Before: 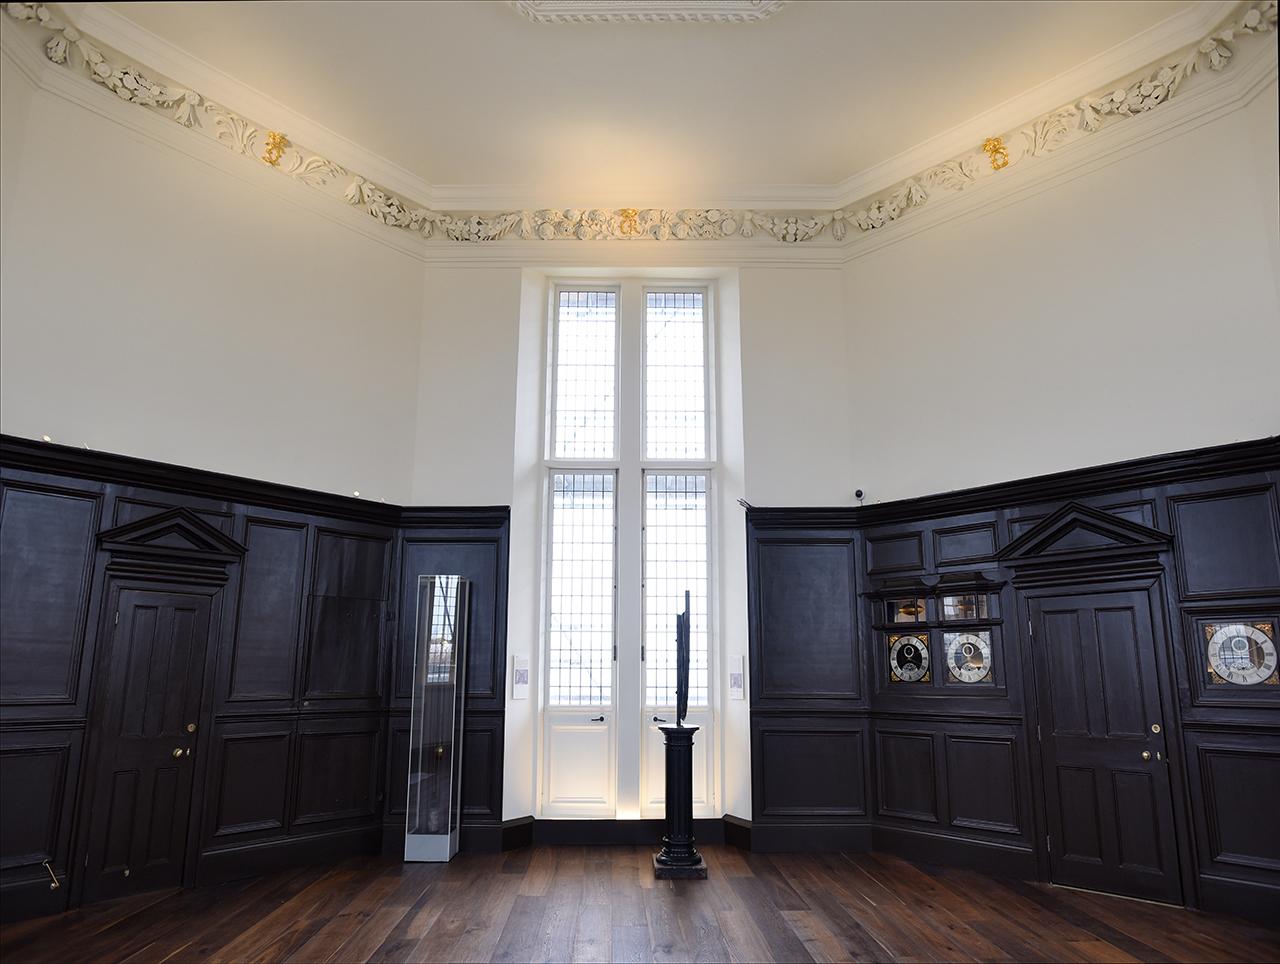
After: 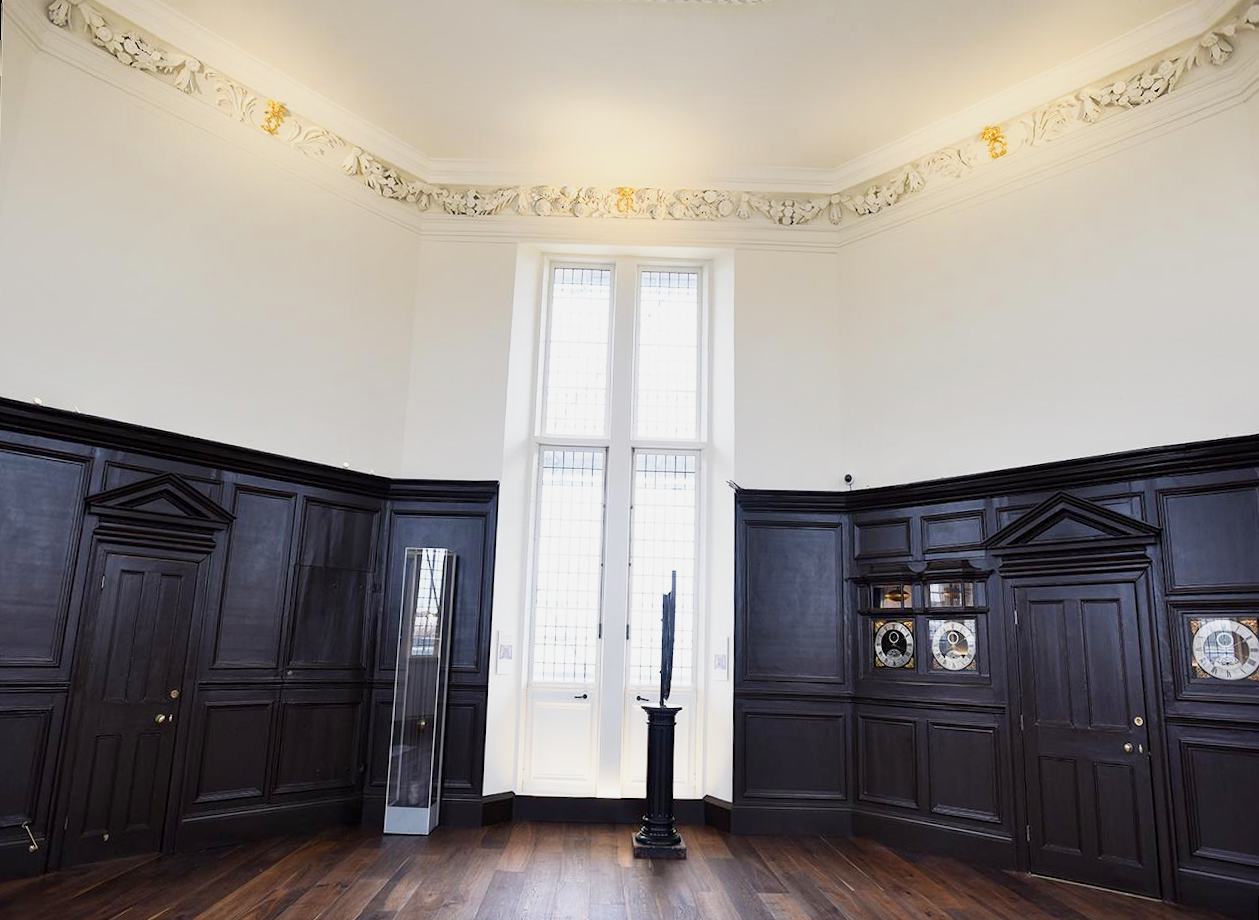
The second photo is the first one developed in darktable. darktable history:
base curve: curves: ch0 [(0, 0) (0.088, 0.125) (0.176, 0.251) (0.354, 0.501) (0.613, 0.749) (1, 0.877)], preserve colors none
rotate and perspective: rotation 1.57°, crop left 0.018, crop right 0.982, crop top 0.039, crop bottom 0.961
exposure: black level correction 0.001, exposure 0.14 EV, compensate highlight preservation false
